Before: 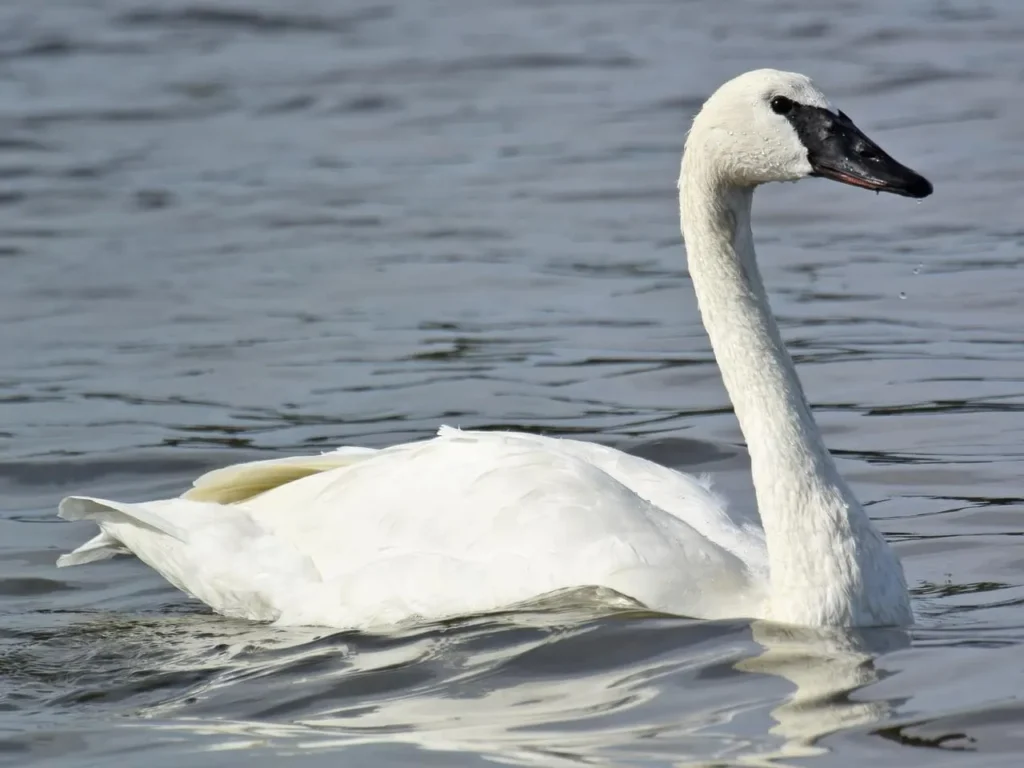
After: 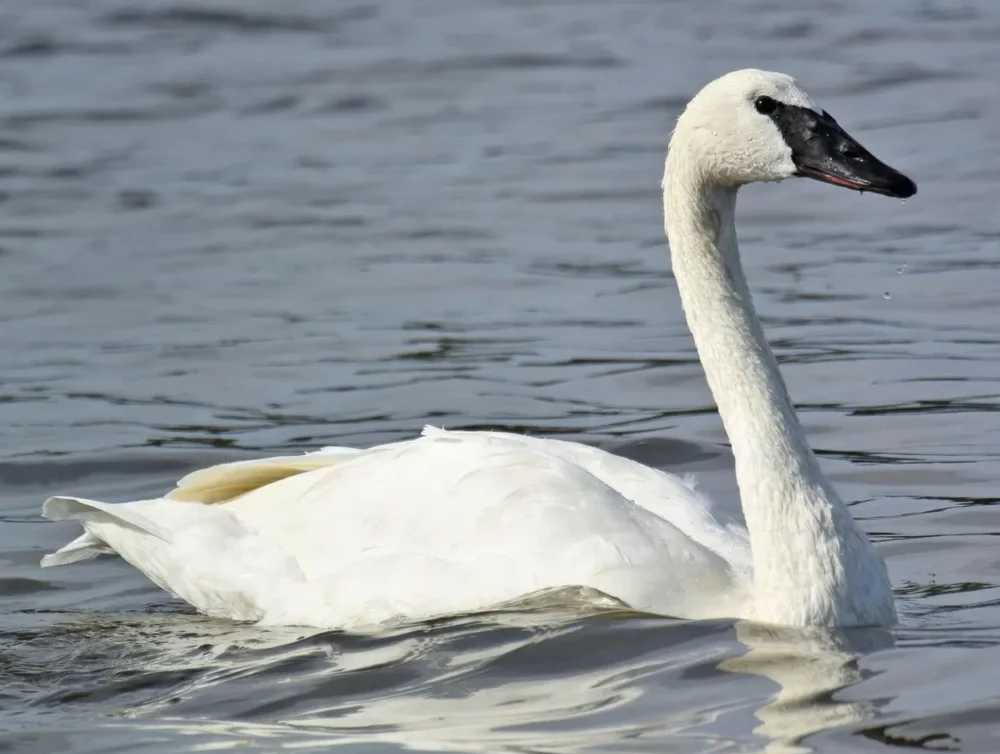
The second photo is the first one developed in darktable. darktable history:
crop and rotate: left 1.616%, right 0.68%, bottom 1.721%
color zones: curves: ch1 [(0.239, 0.552) (0.75, 0.5)]; ch2 [(0.25, 0.462) (0.749, 0.457)]
